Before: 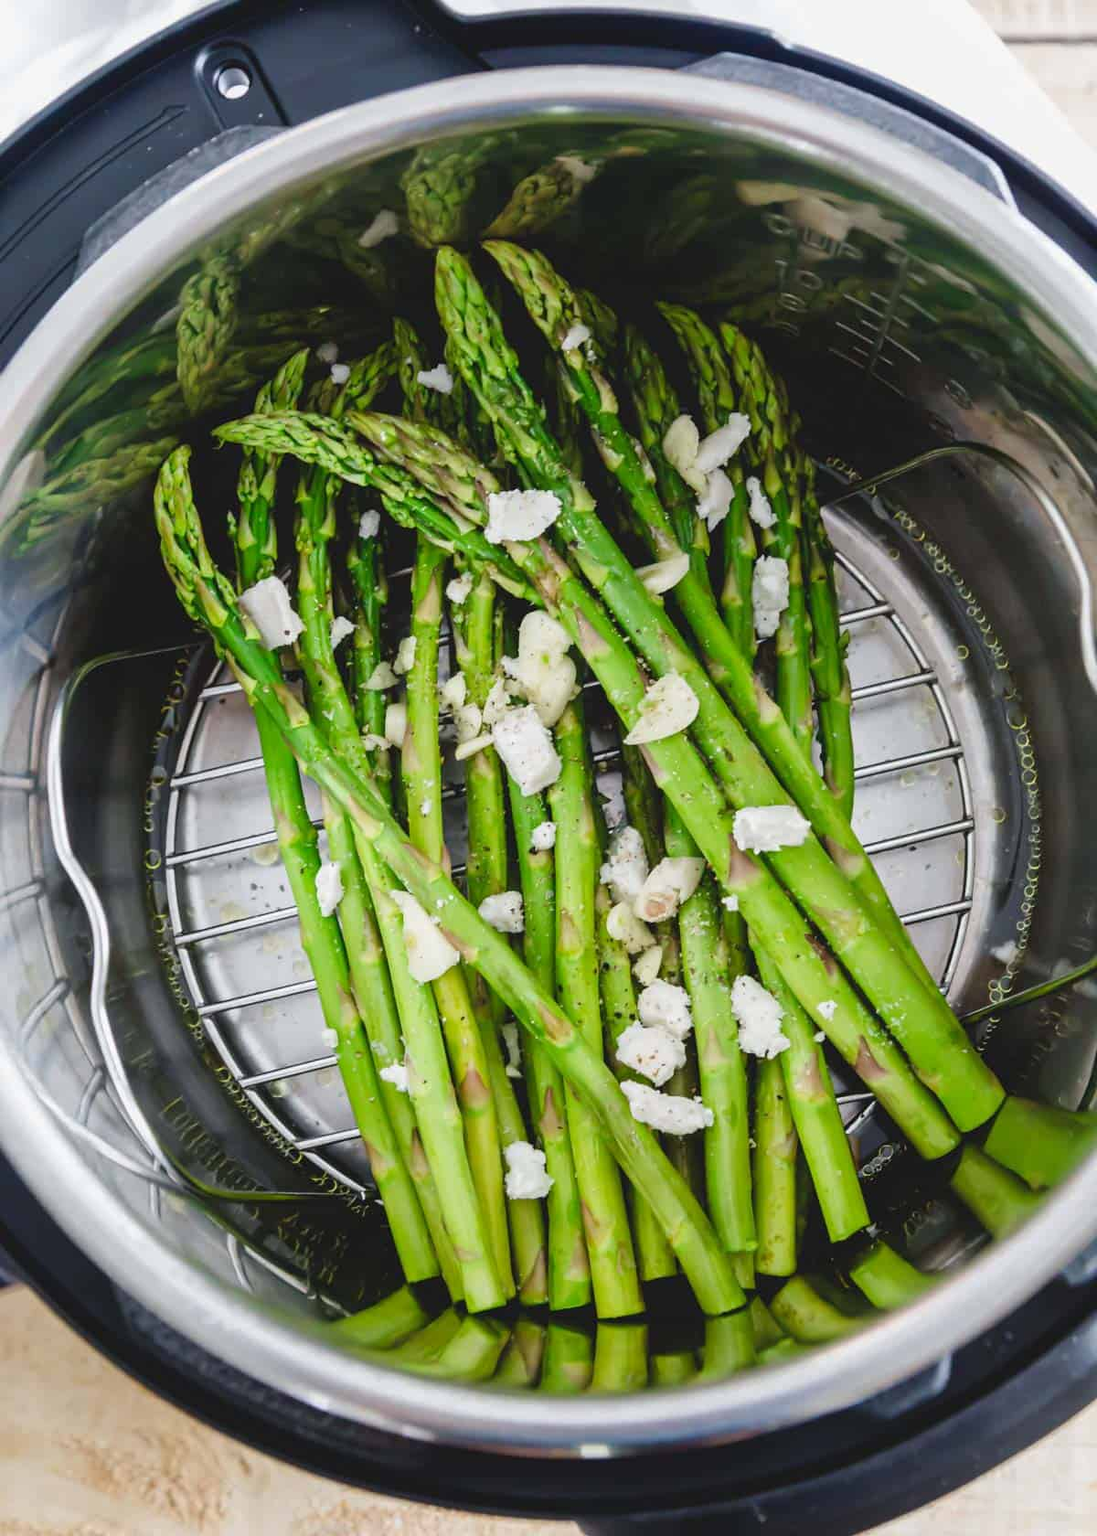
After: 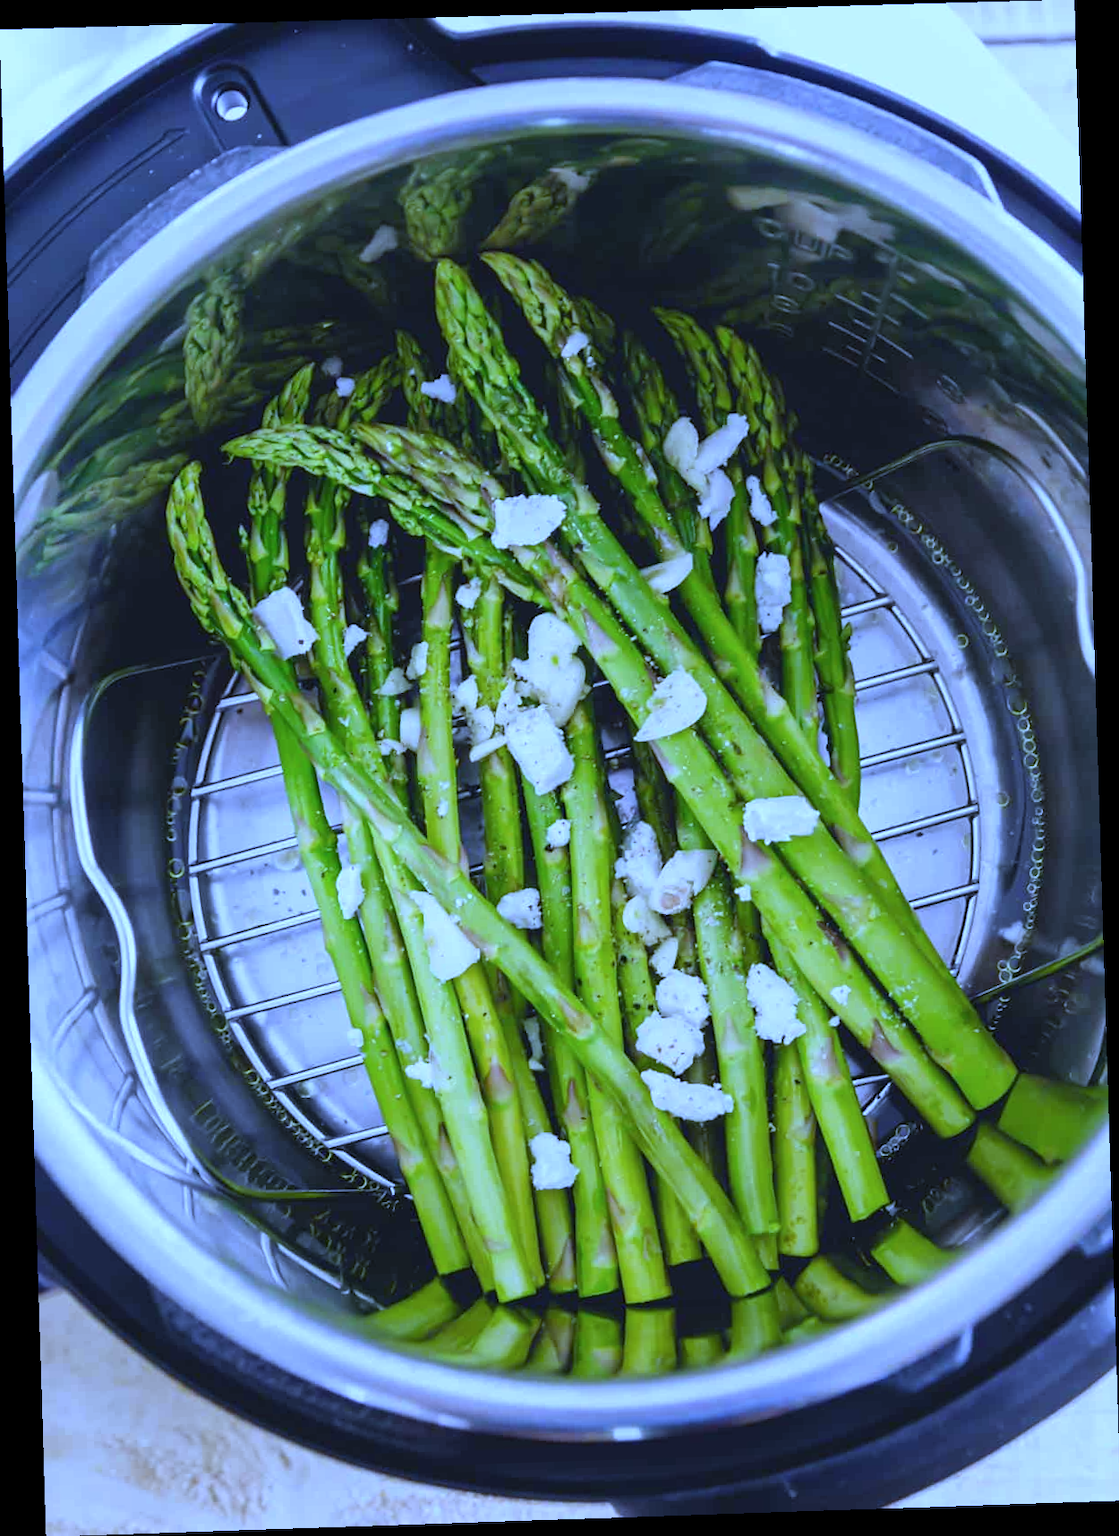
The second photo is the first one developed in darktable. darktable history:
rotate and perspective: rotation -1.77°, lens shift (horizontal) 0.004, automatic cropping off
contrast brightness saturation: saturation -0.05
white balance: red 0.766, blue 1.537
